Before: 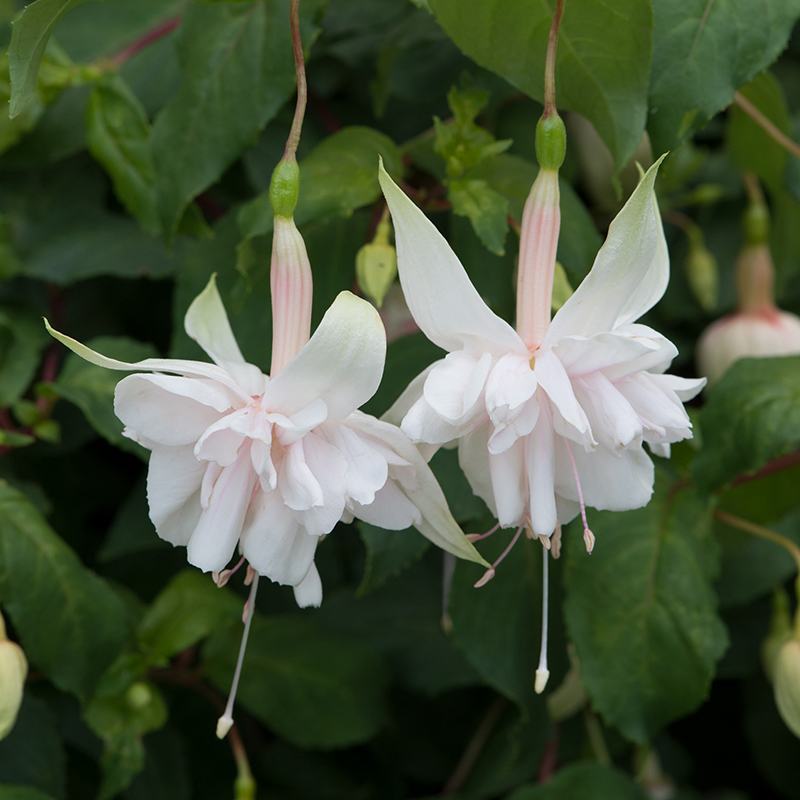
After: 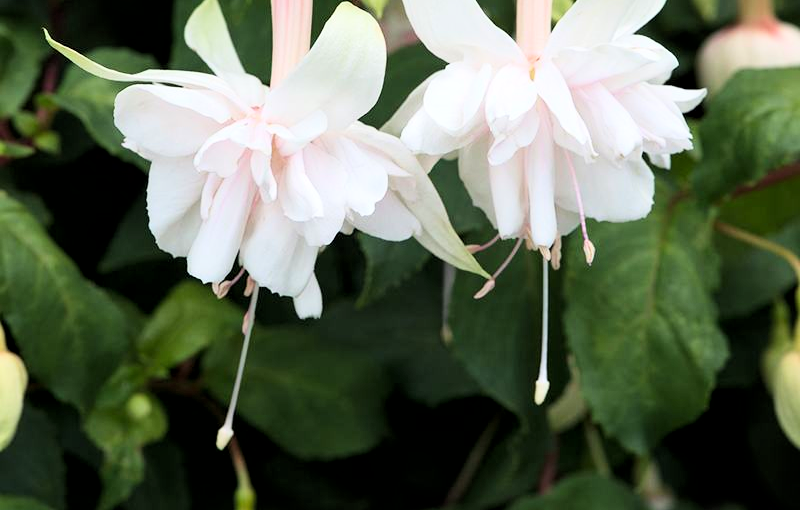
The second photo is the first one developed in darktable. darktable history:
local contrast: mode bilateral grid, contrast 19, coarseness 51, detail 119%, midtone range 0.2
crop and rotate: top 36.177%
base curve: curves: ch0 [(0, 0) (0.005, 0.002) (0.15, 0.3) (0.4, 0.7) (0.75, 0.95) (1, 1)]
color calibration: illuminant same as pipeline (D50), adaptation none (bypass), x 0.333, y 0.334, temperature 5016.64 K
